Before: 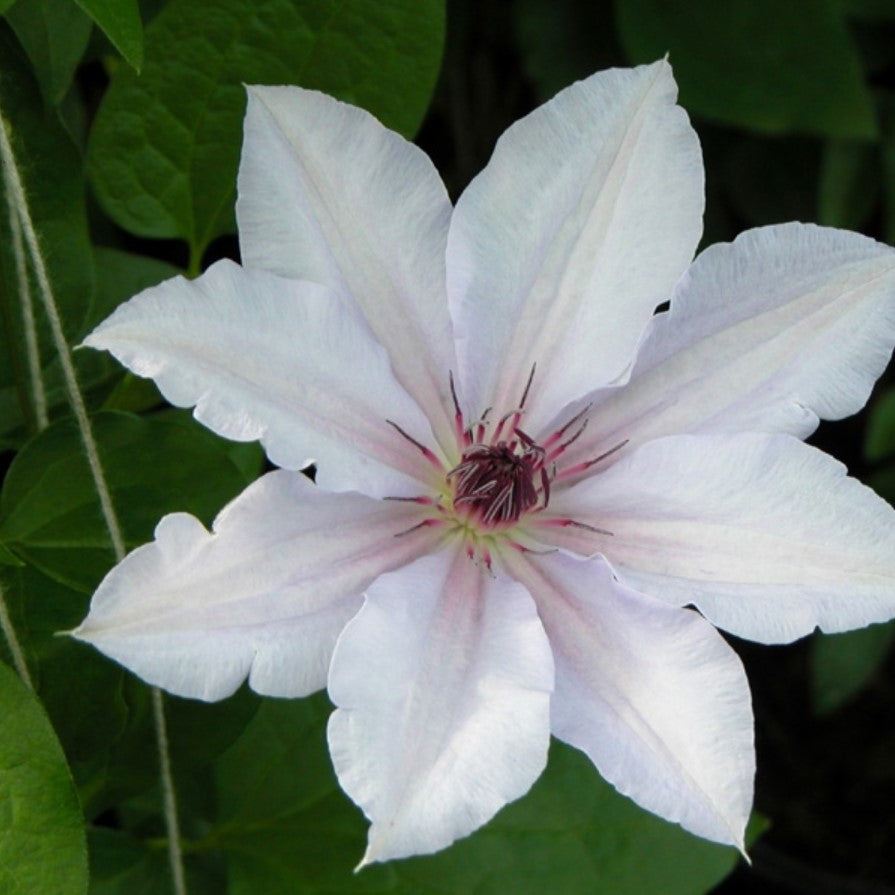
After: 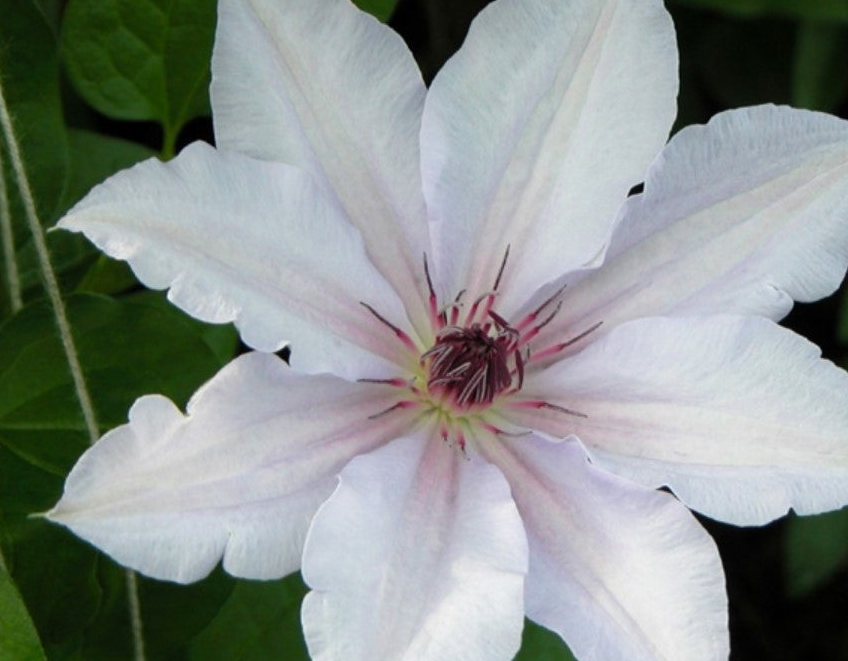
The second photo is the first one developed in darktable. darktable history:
crop and rotate: left 2.975%, top 13.317%, right 2.187%, bottom 12.799%
